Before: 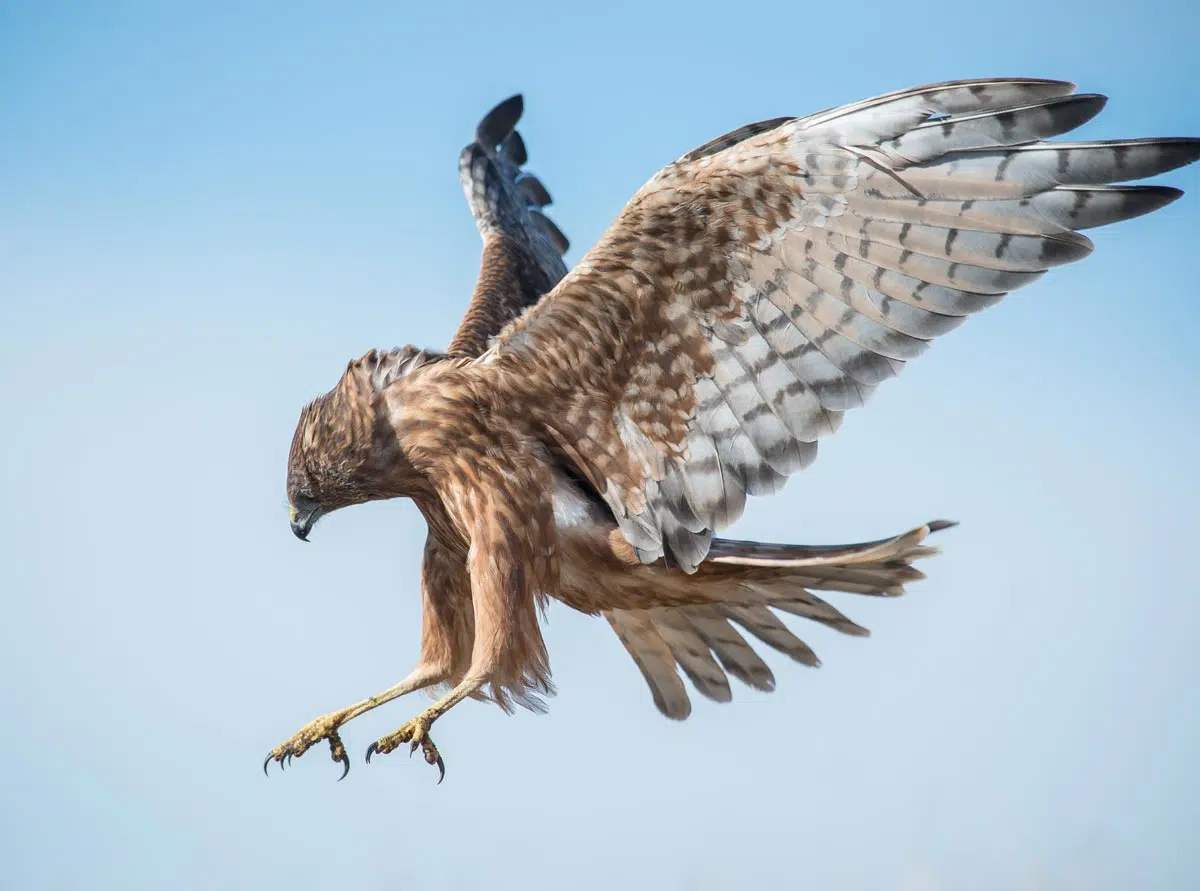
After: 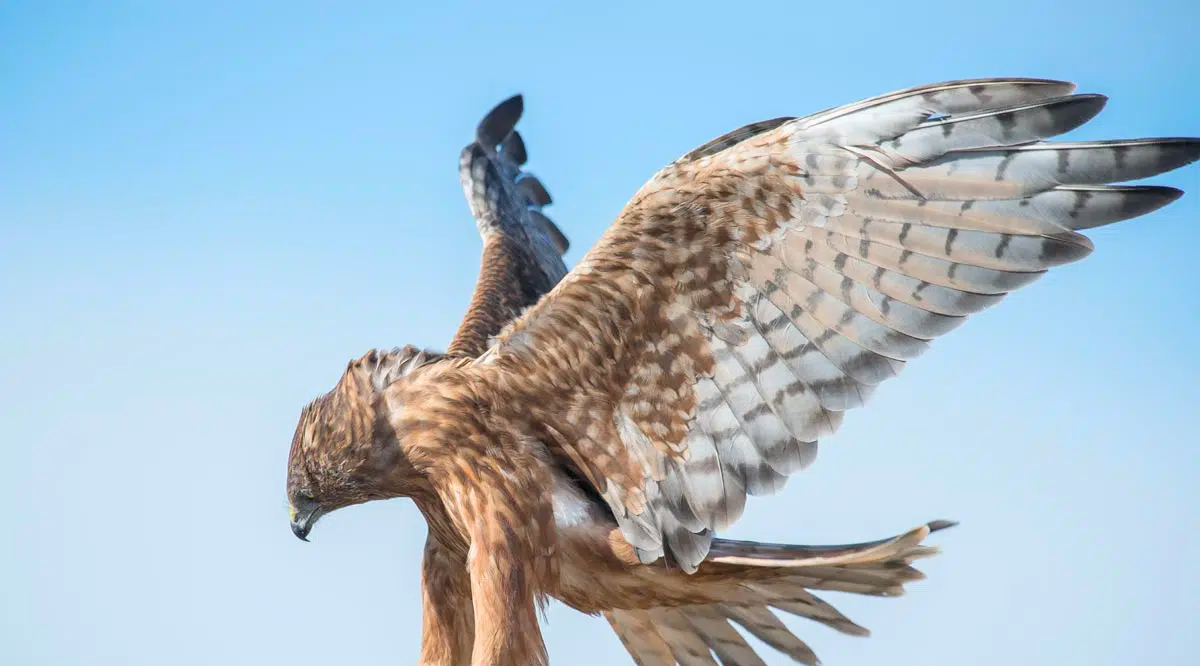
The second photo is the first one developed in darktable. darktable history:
crop: bottom 24.967%
contrast brightness saturation: brightness 0.09, saturation 0.19
